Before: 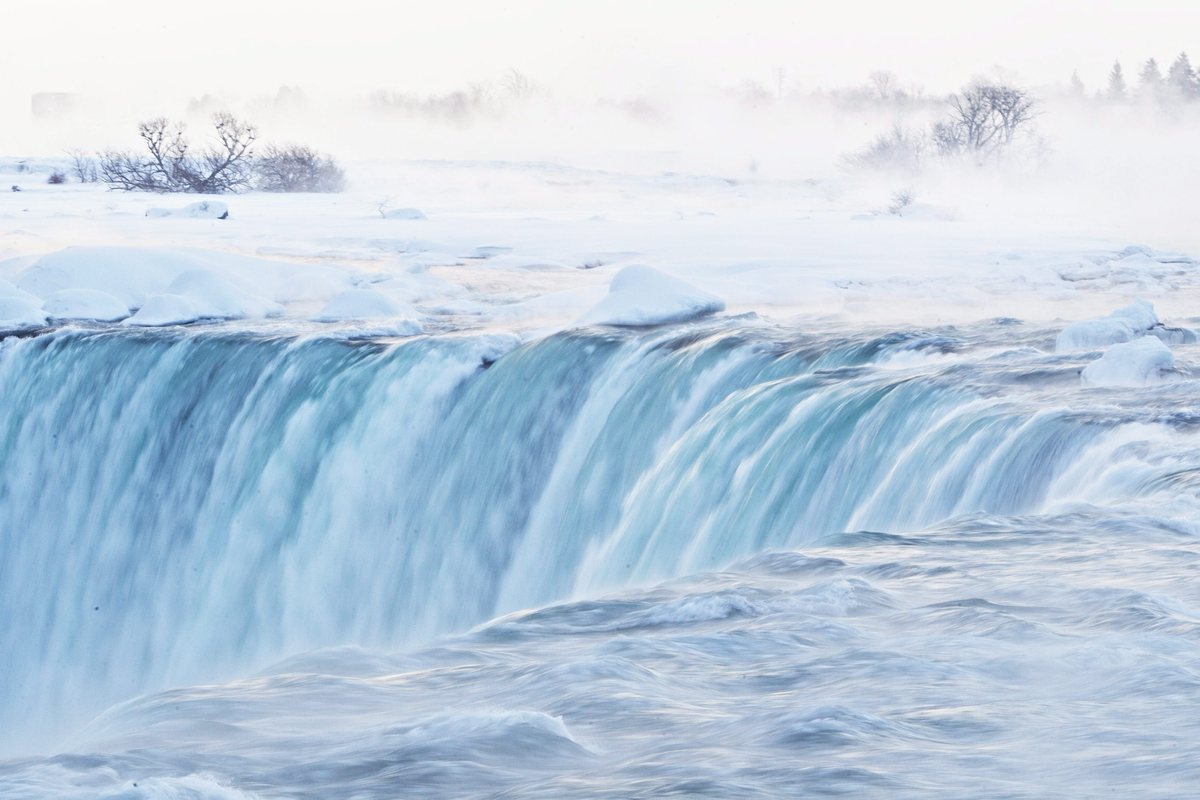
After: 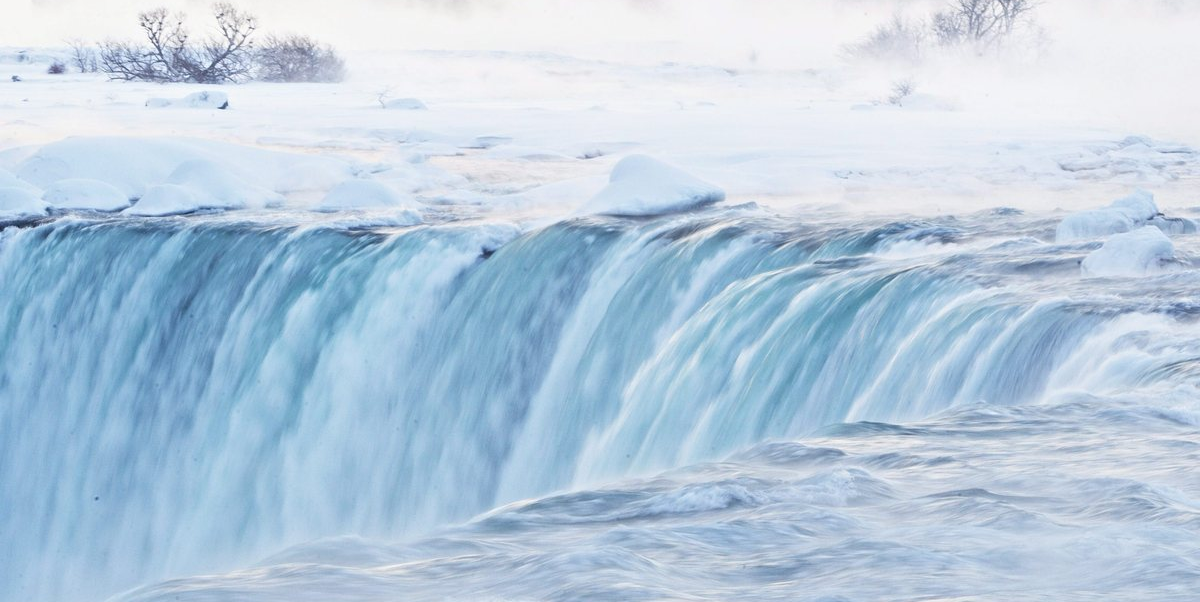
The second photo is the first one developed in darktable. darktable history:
crop: top 13.822%, bottom 10.908%
